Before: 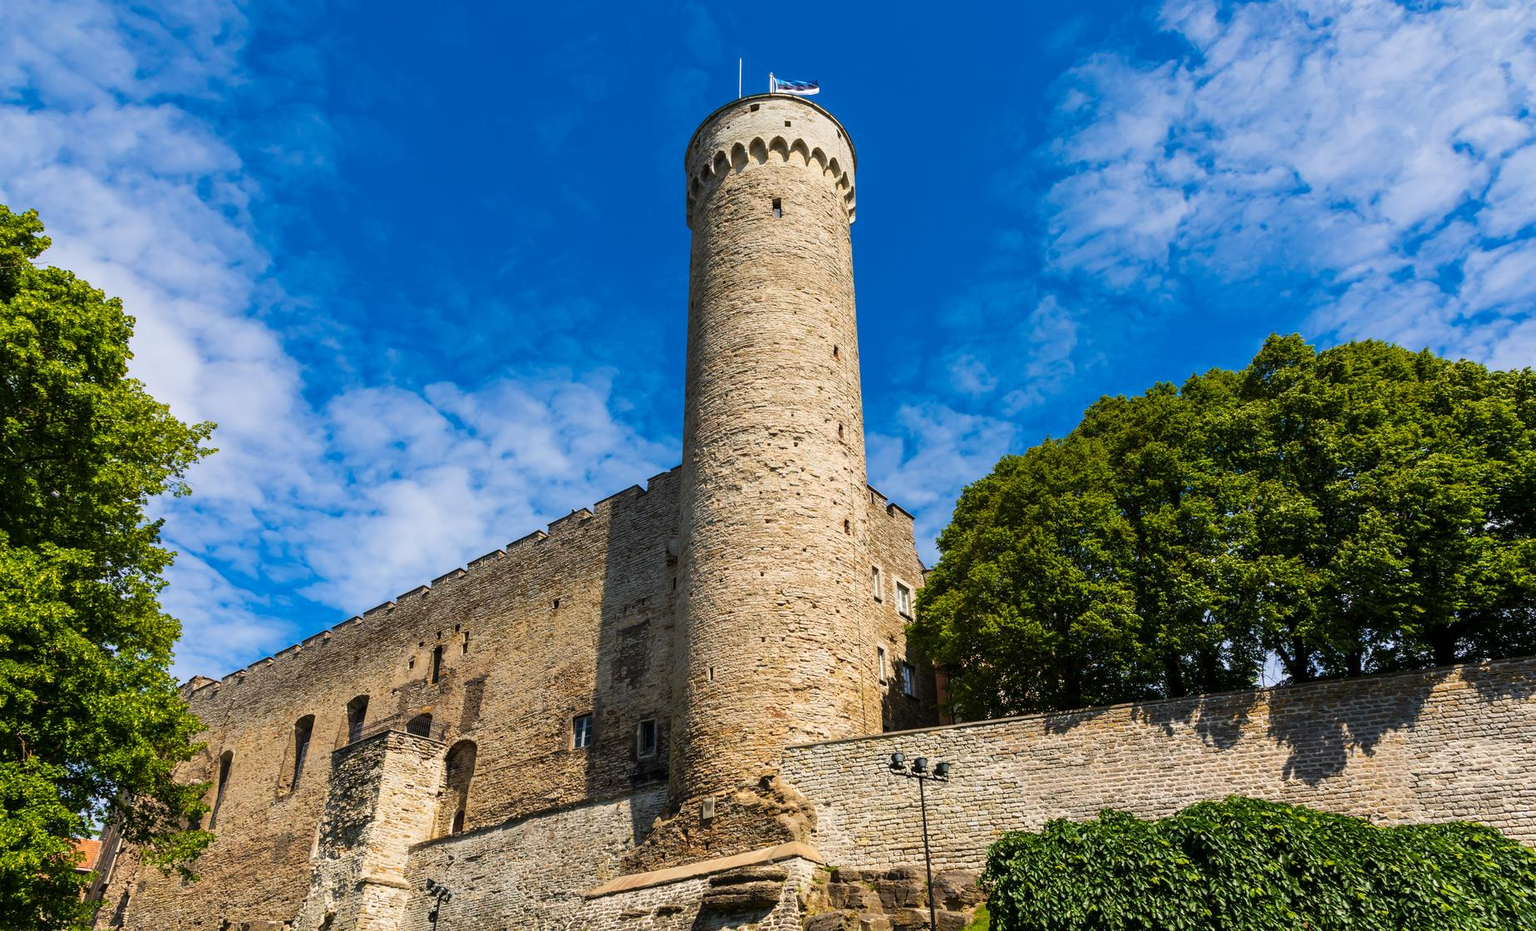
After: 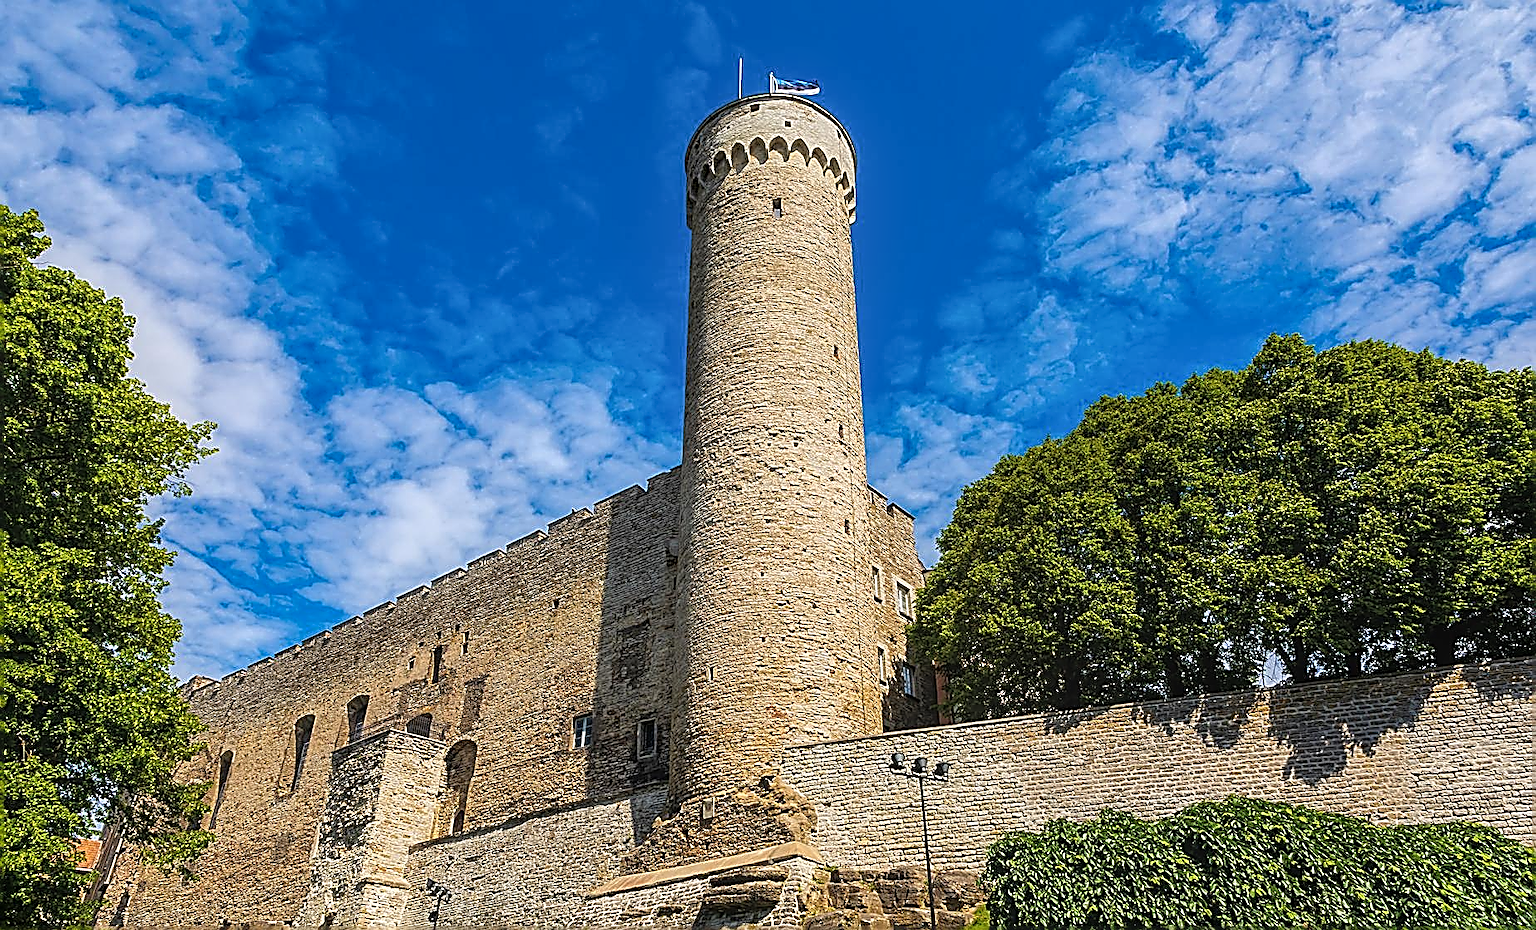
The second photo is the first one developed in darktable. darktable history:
local contrast: highlights 74%, shadows 55%, detail 176%, midtone range 0.208
sharpen: amount 1.996
